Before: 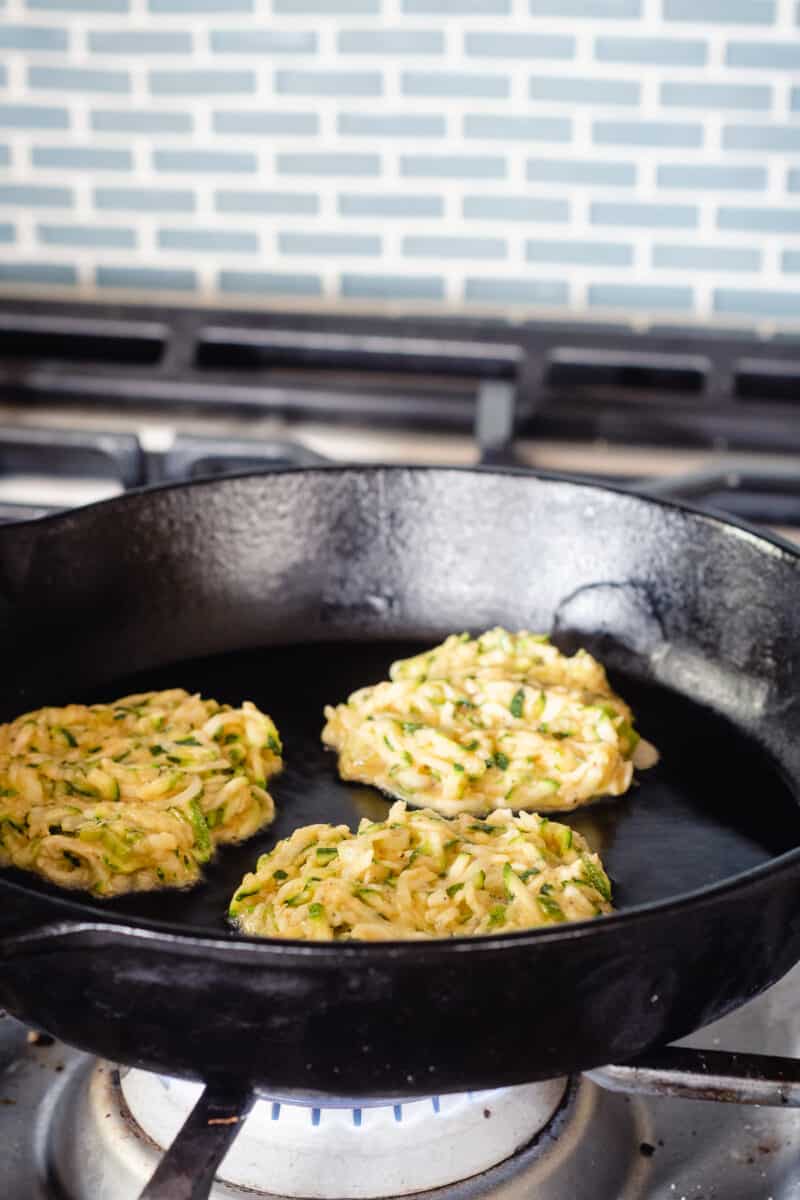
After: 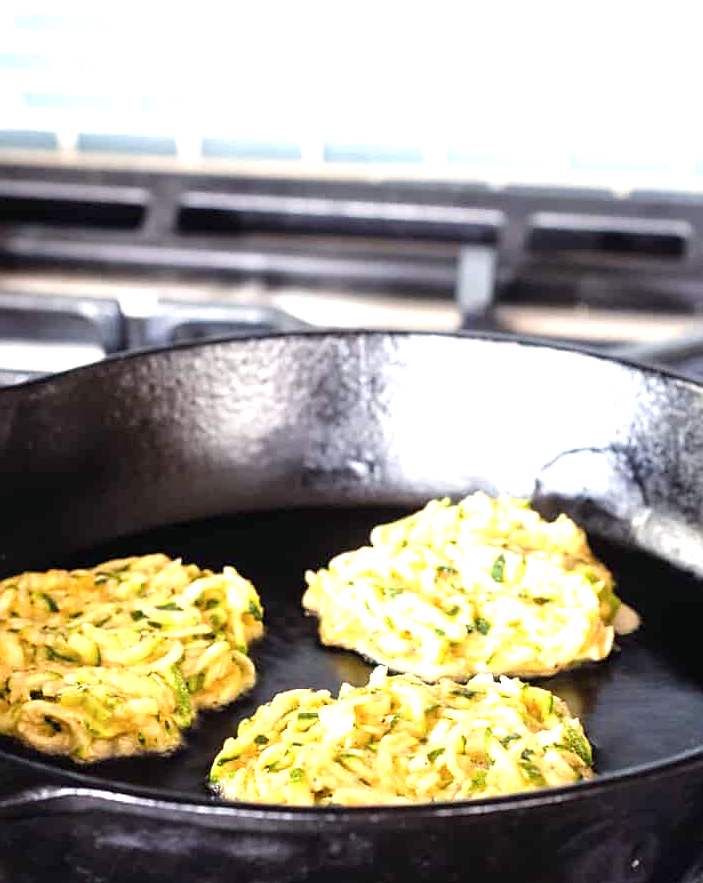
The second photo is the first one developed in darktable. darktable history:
crop and rotate: left 2.425%, top 11.305%, right 9.6%, bottom 15.08%
contrast brightness saturation: saturation -0.05
white balance: red 0.988, blue 1.017
exposure: black level correction 0.001, exposure 1.129 EV, compensate exposure bias true, compensate highlight preservation false
sharpen: radius 1.458, amount 0.398, threshold 1.271
